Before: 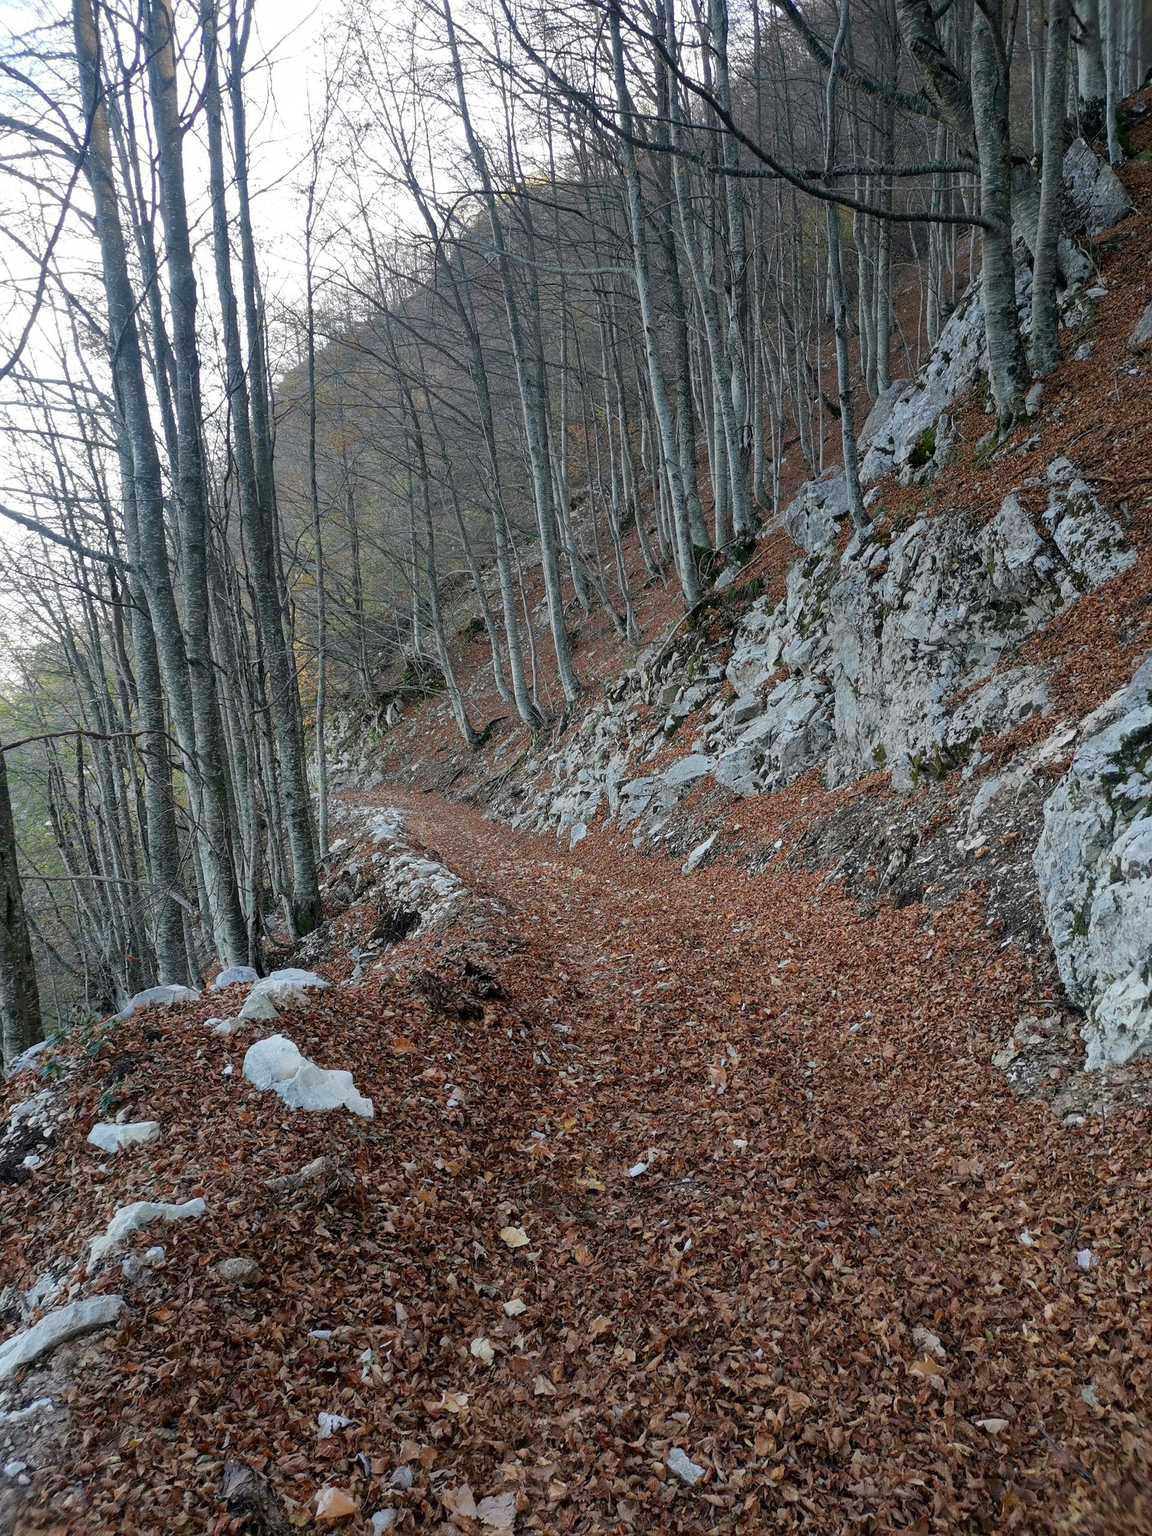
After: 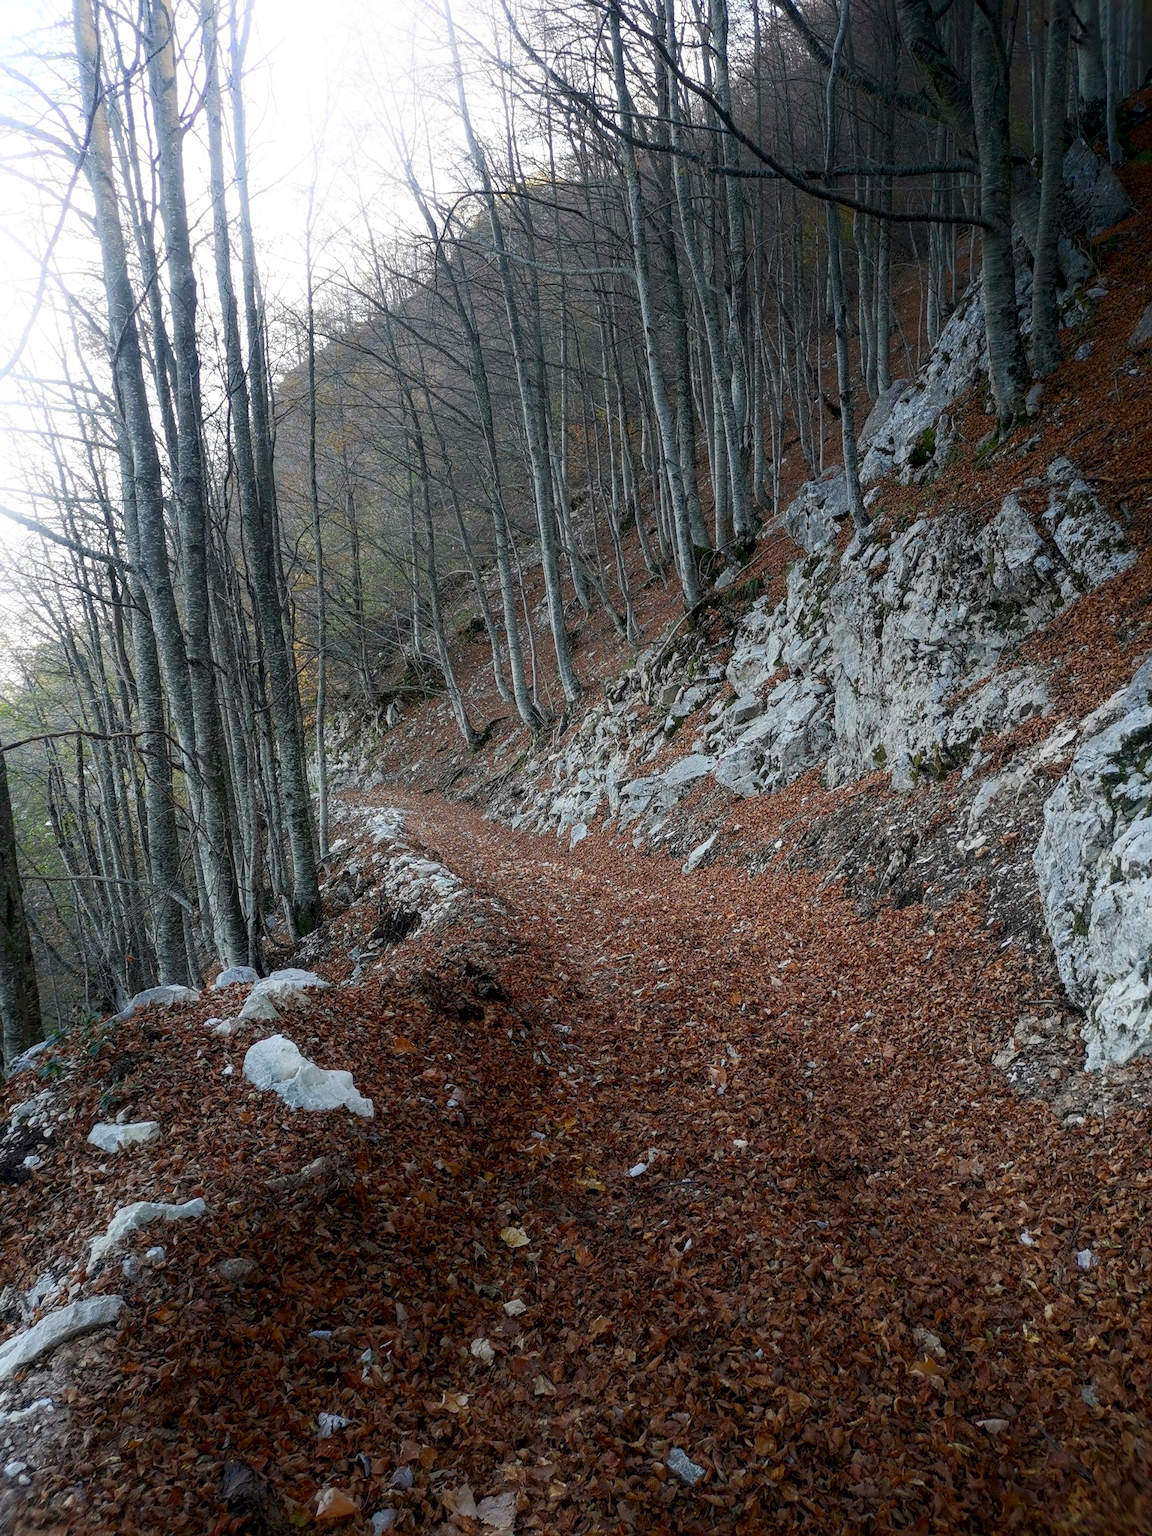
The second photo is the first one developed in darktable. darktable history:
local contrast: on, module defaults
shadows and highlights: shadows -90, highlights 90, soften with gaussian
